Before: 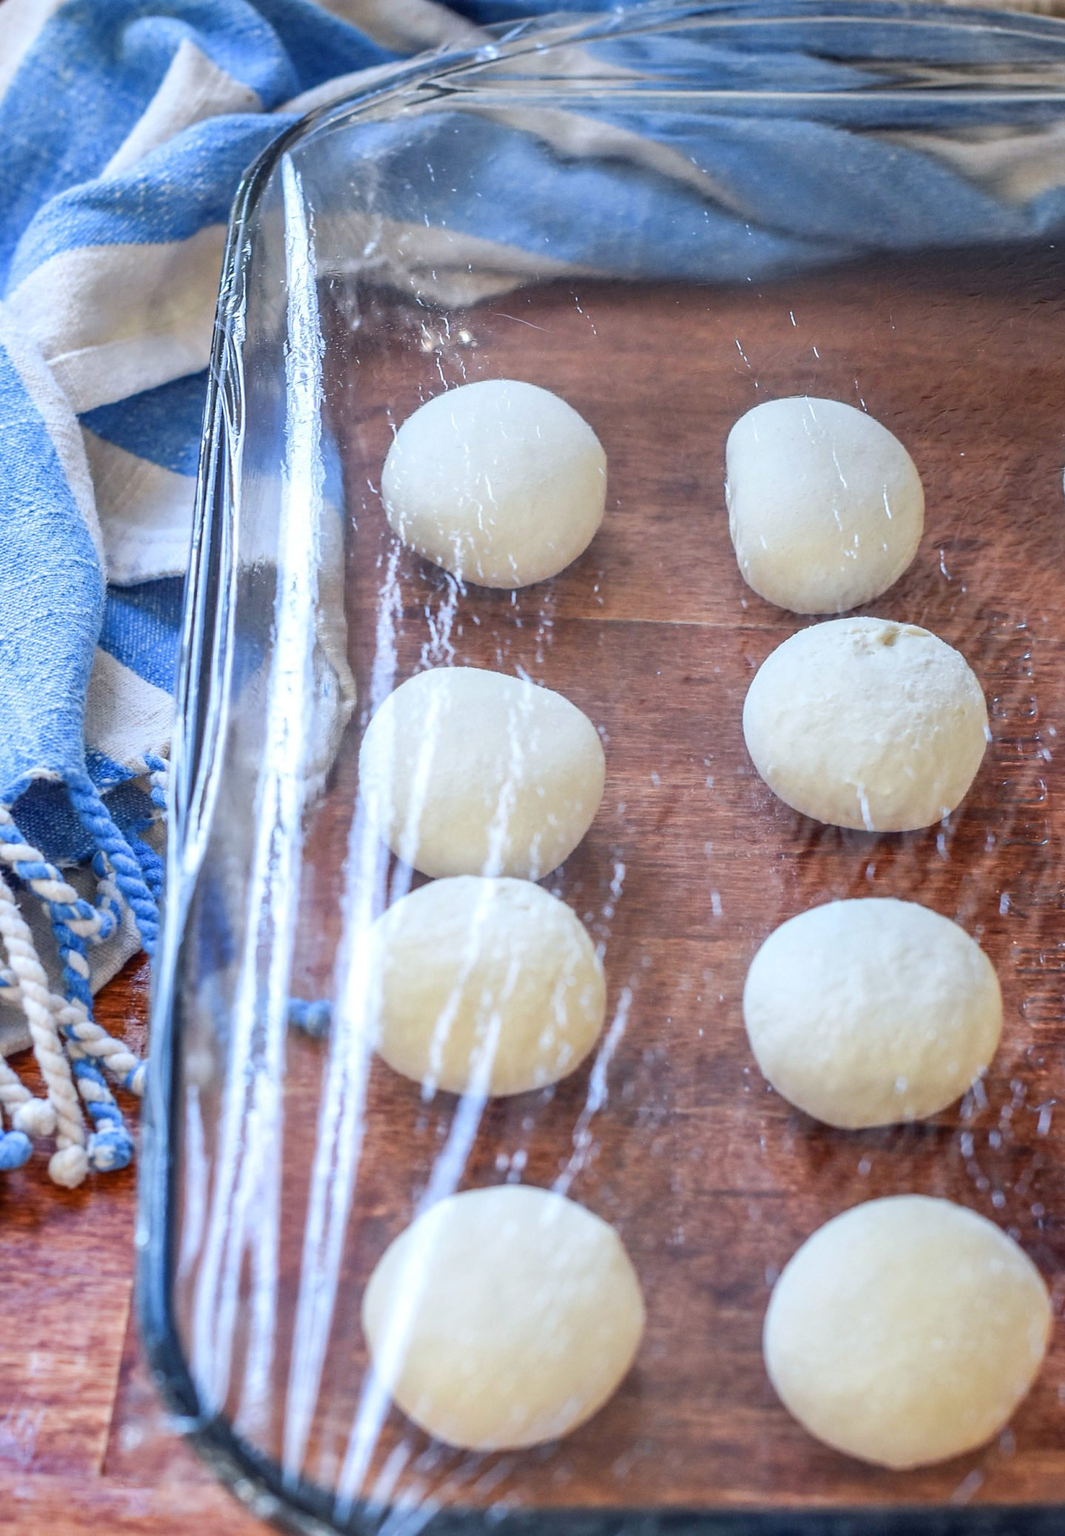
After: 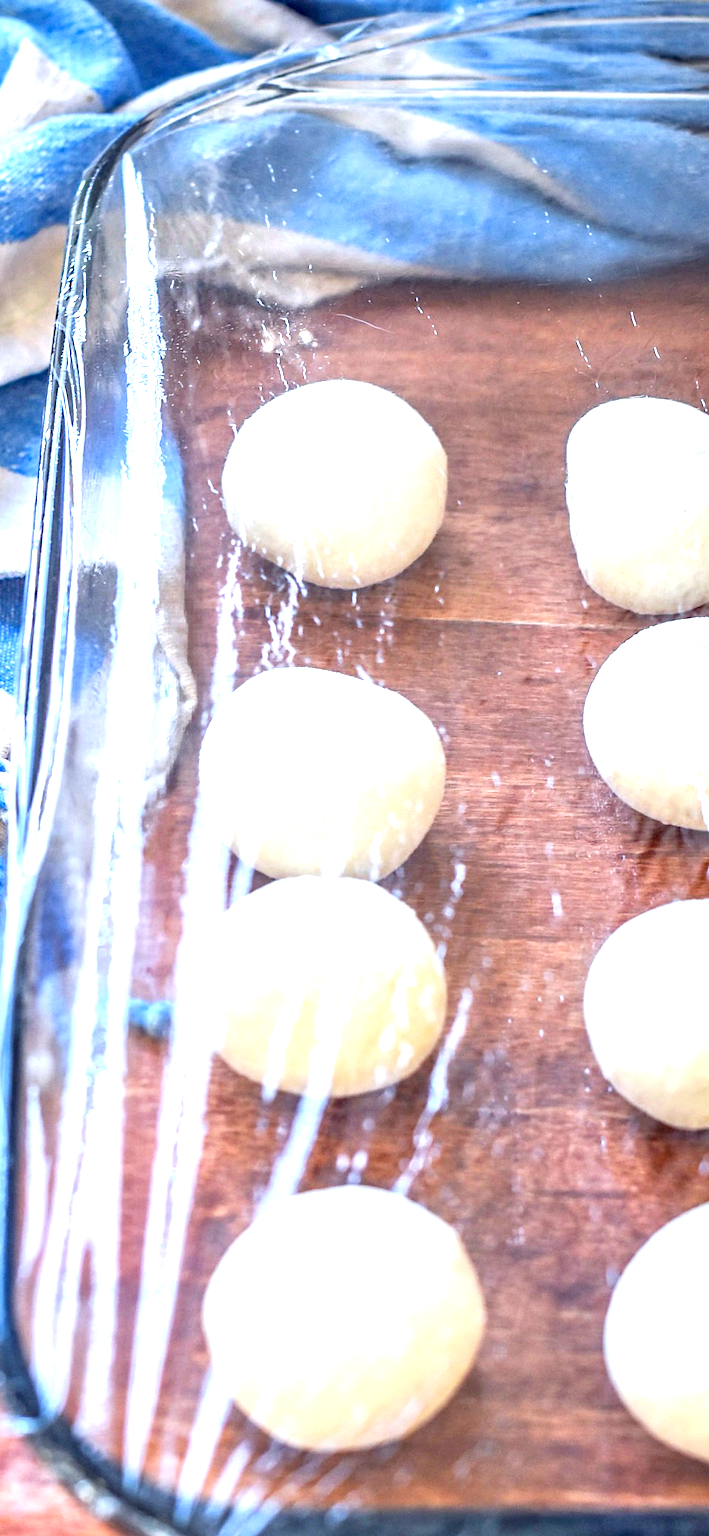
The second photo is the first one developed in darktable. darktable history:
crop and rotate: left 15.055%, right 18.278%
haze removal: compatibility mode true, adaptive false
exposure: exposure 1.137 EV, compensate highlight preservation false
